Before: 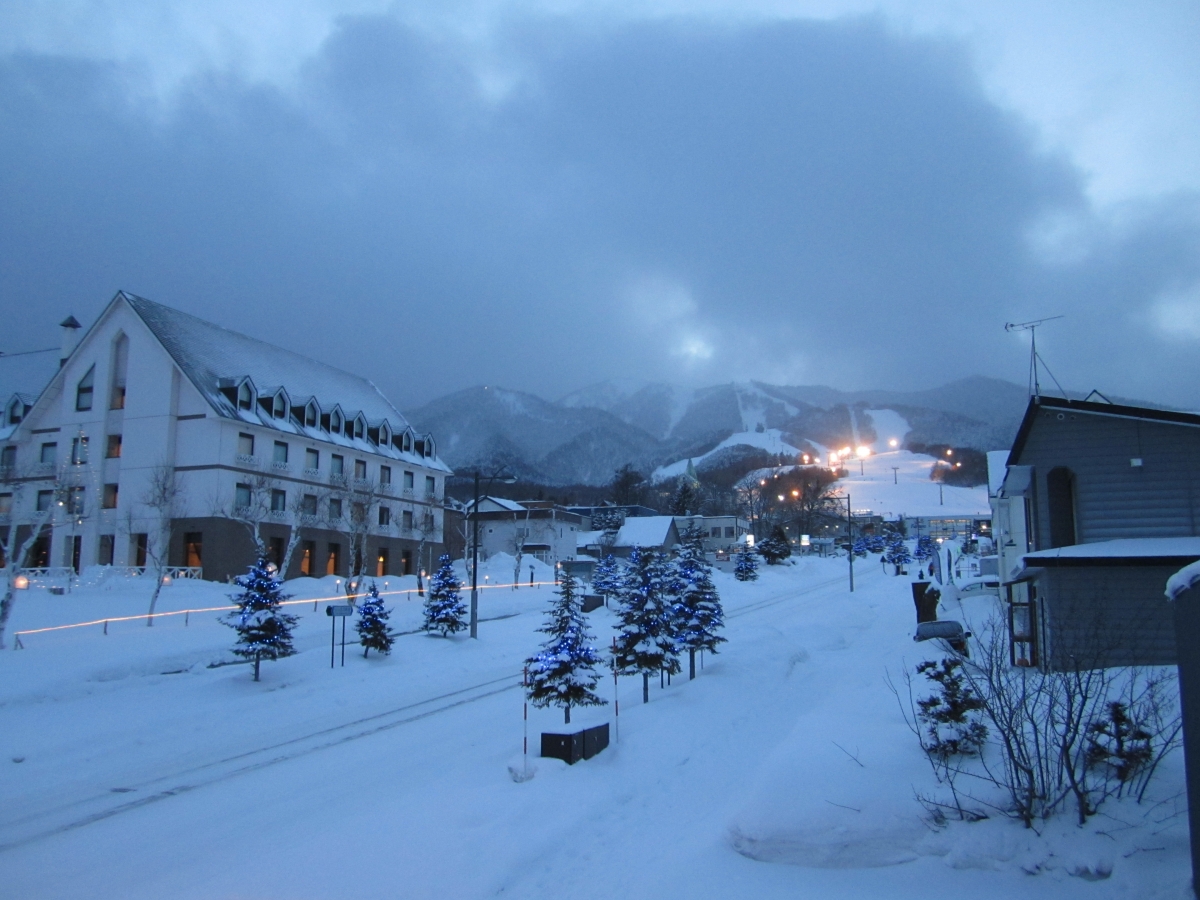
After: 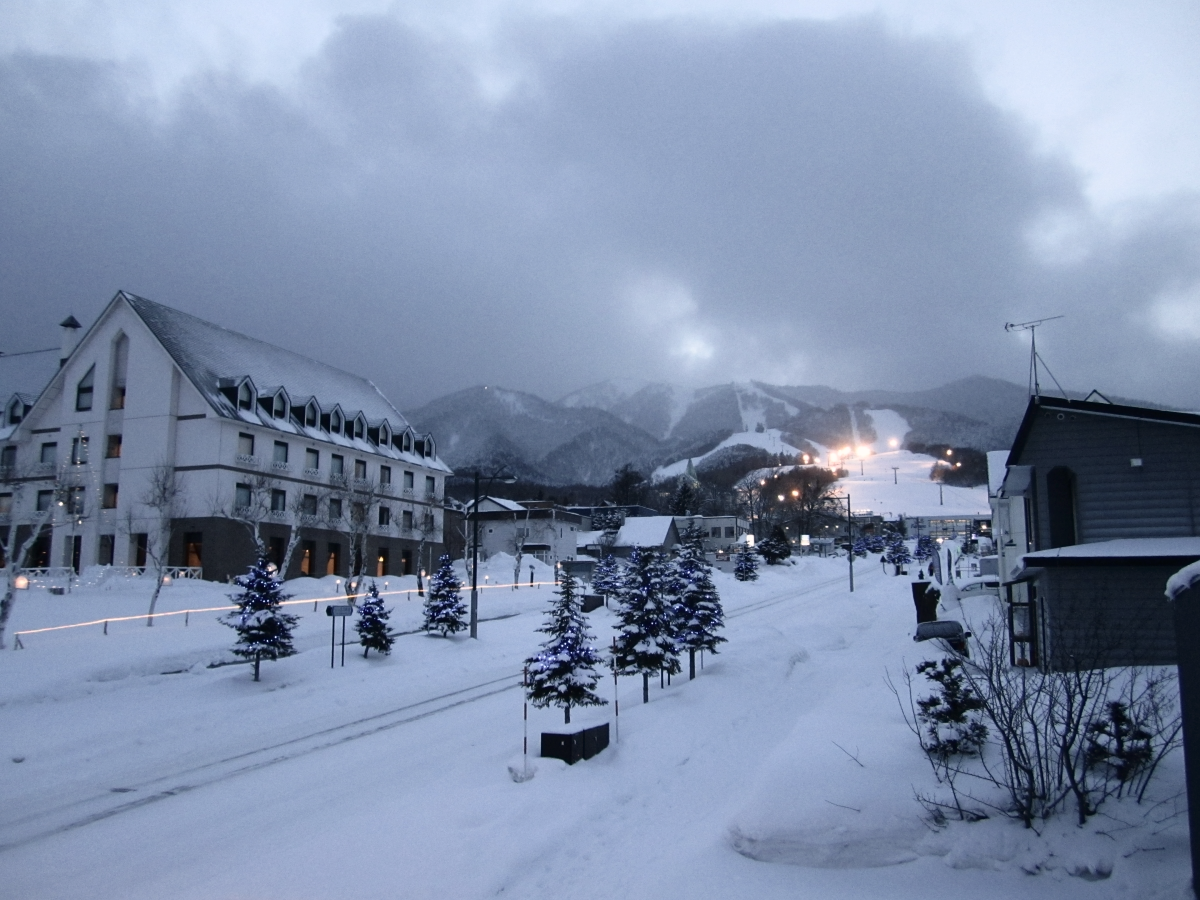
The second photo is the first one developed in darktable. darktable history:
tone curve: curves: ch0 [(0, 0) (0.003, 0.008) (0.011, 0.008) (0.025, 0.011) (0.044, 0.017) (0.069, 0.026) (0.1, 0.039) (0.136, 0.054) (0.177, 0.093) (0.224, 0.15) (0.277, 0.21) (0.335, 0.285) (0.399, 0.366) (0.468, 0.462) (0.543, 0.564) (0.623, 0.679) (0.709, 0.79) (0.801, 0.883) (0.898, 0.95) (1, 1)], color space Lab, independent channels, preserve colors none
color correction: highlights a* 5.55, highlights b* 5.17, saturation 0.667
